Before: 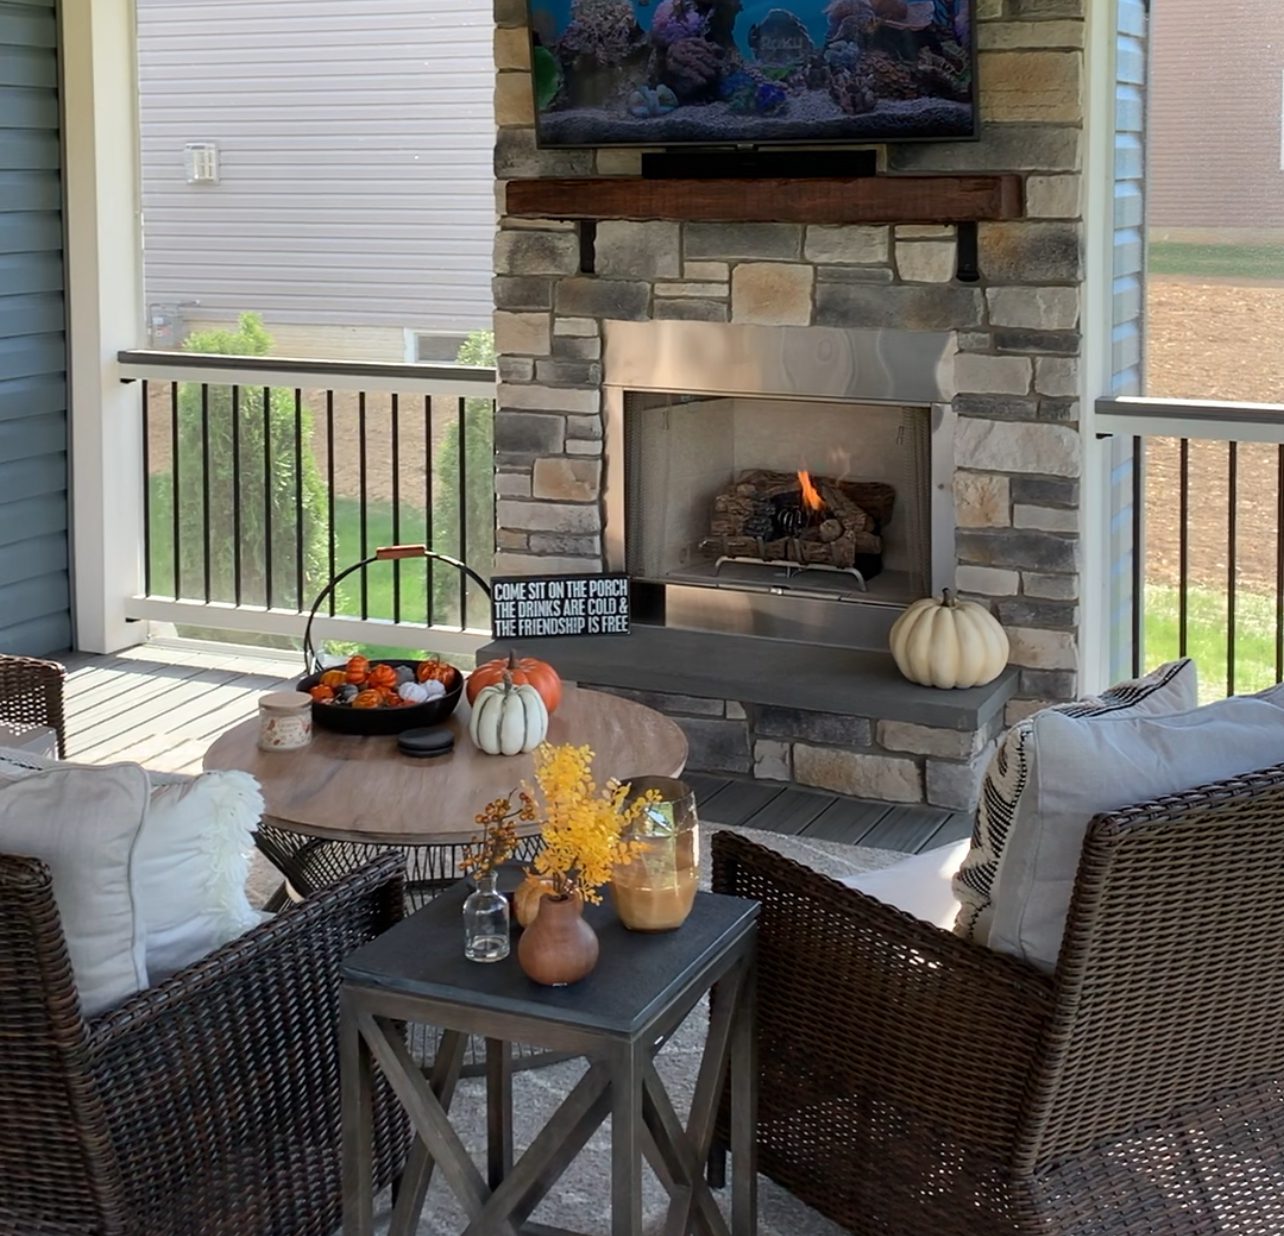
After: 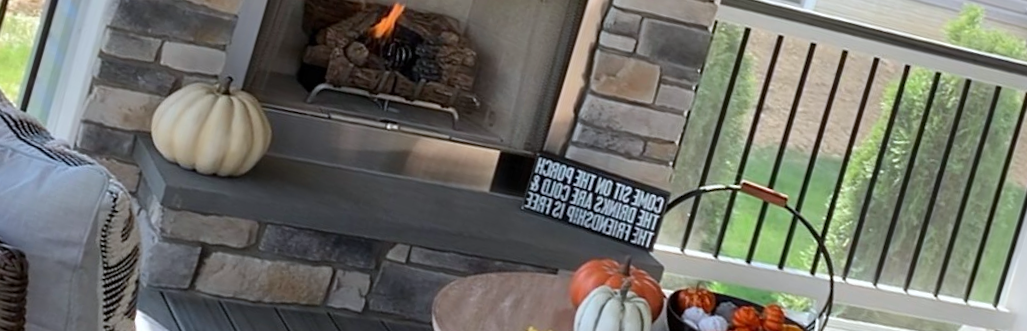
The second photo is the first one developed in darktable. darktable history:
white balance: red 0.974, blue 1.044
crop and rotate: angle 16.12°, top 30.835%, bottom 35.653%
tone equalizer: on, module defaults
exposure: compensate highlight preservation false
